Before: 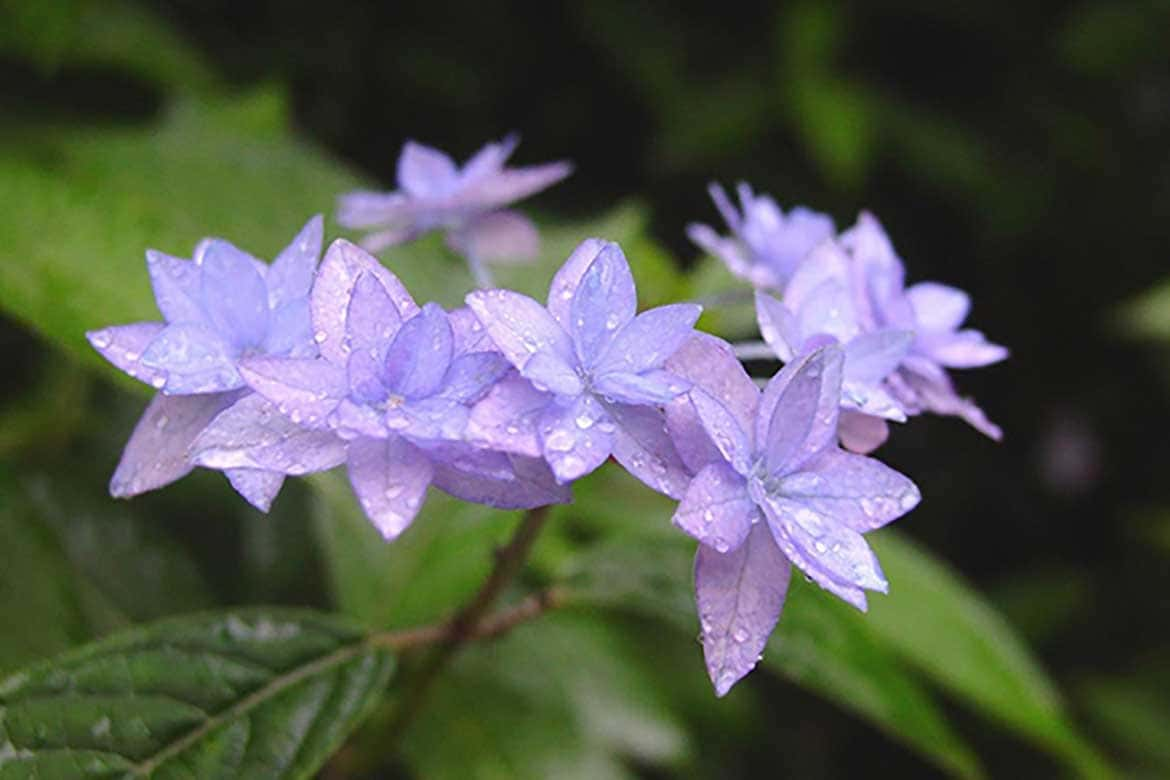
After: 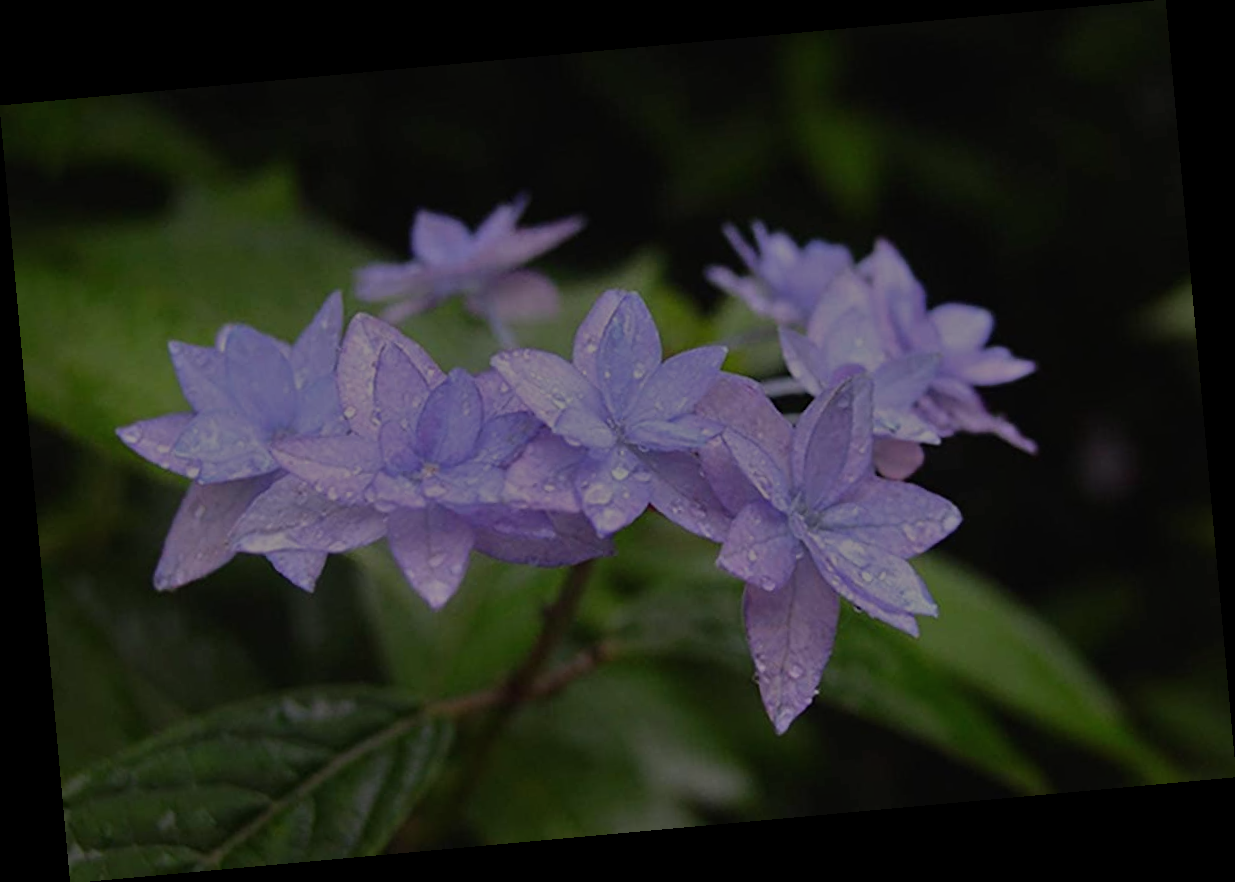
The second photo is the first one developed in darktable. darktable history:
rotate and perspective: rotation -5.2°, automatic cropping off
tone equalizer: -8 EV -2 EV, -7 EV -2 EV, -6 EV -2 EV, -5 EV -2 EV, -4 EV -2 EV, -3 EV -2 EV, -2 EV -2 EV, -1 EV -1.63 EV, +0 EV -2 EV
exposure: exposure 0.2 EV, compensate highlight preservation false
